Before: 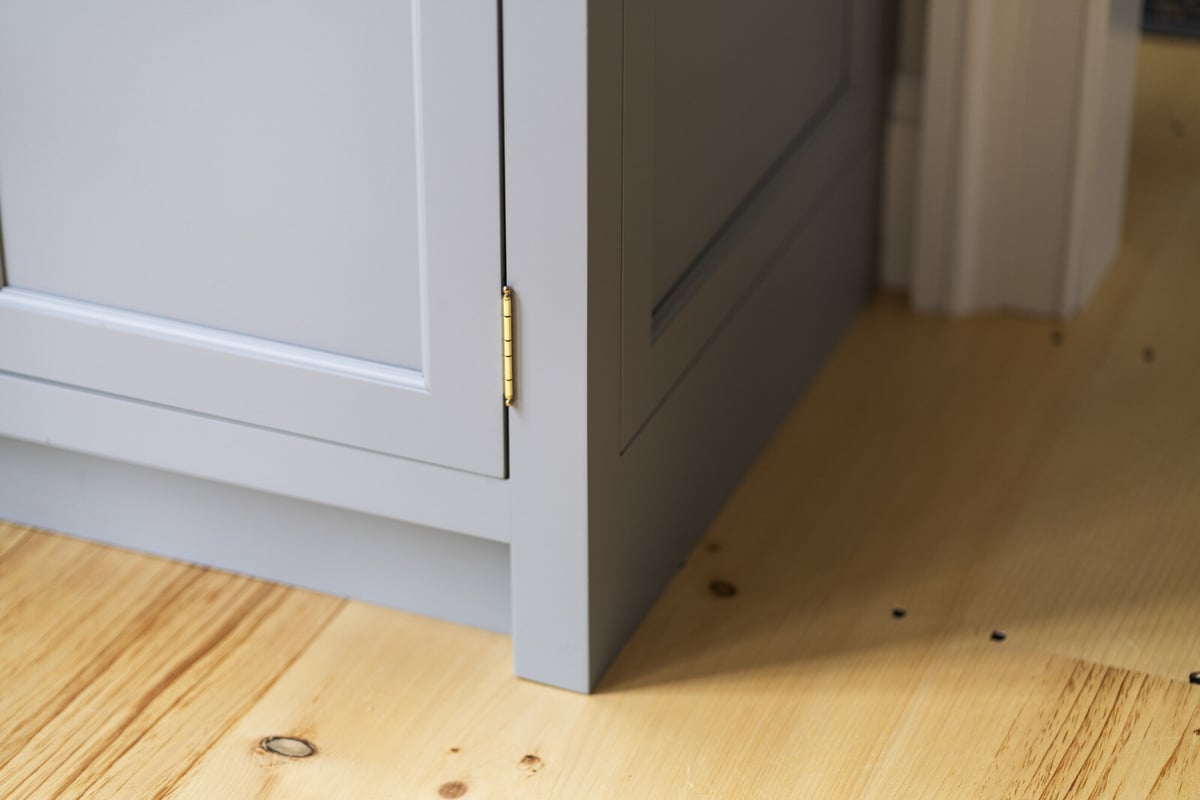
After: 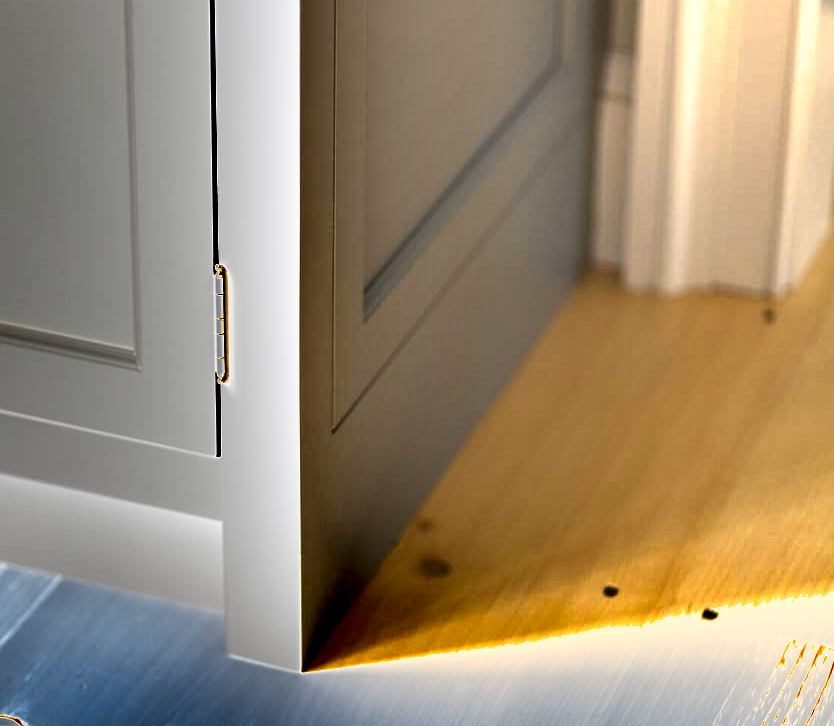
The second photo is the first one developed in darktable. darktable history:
crop and rotate: left 24.034%, top 2.838%, right 6.406%, bottom 6.299%
shadows and highlights: shadows 43.71, white point adjustment -1.46, soften with gaussian
exposure: black level correction 0, exposure 1.4 EV, compensate highlight preservation false
levels: levels [0, 0.374, 0.749]
